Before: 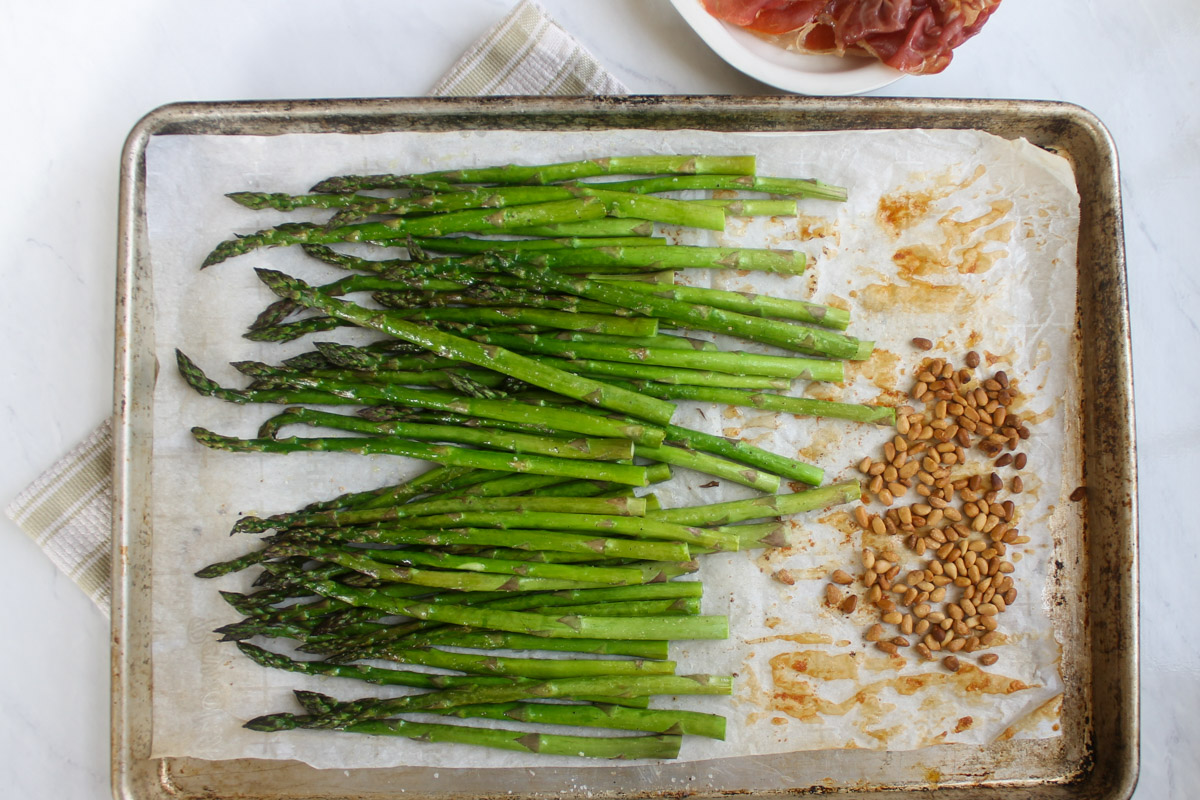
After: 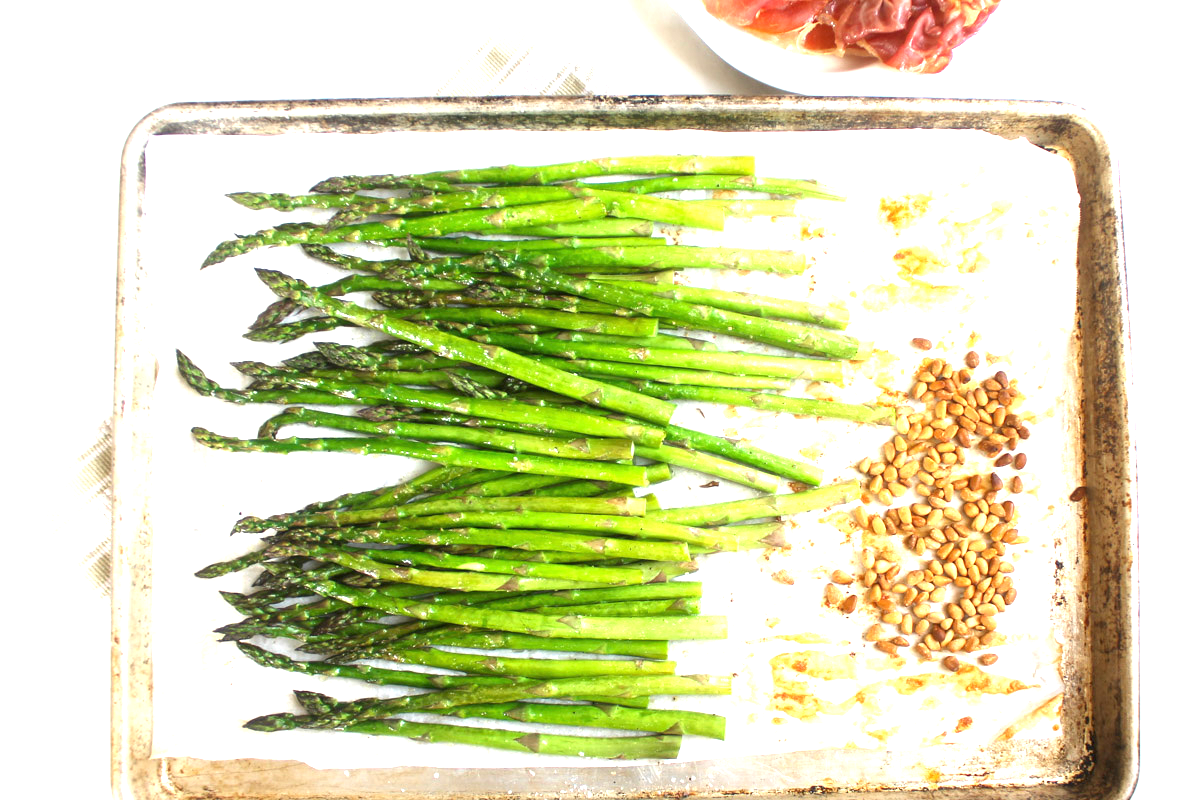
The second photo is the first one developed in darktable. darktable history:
exposure: black level correction 0, exposure 1.74 EV, compensate exposure bias true, compensate highlight preservation false
